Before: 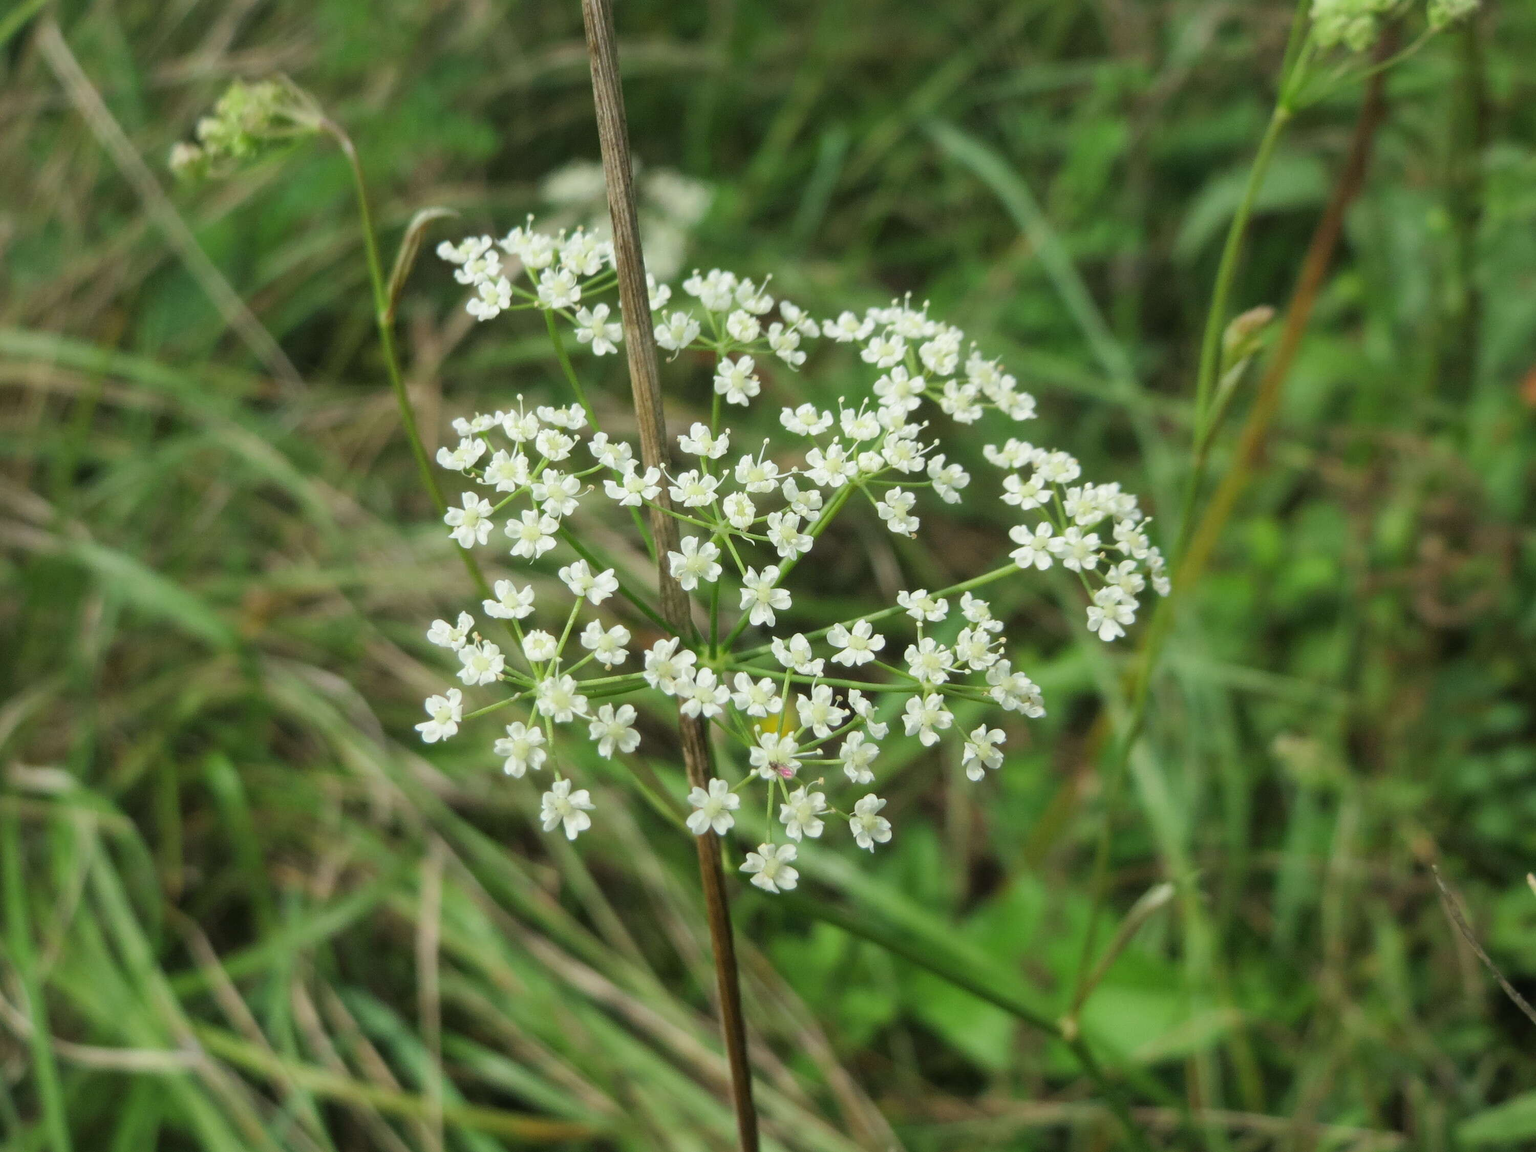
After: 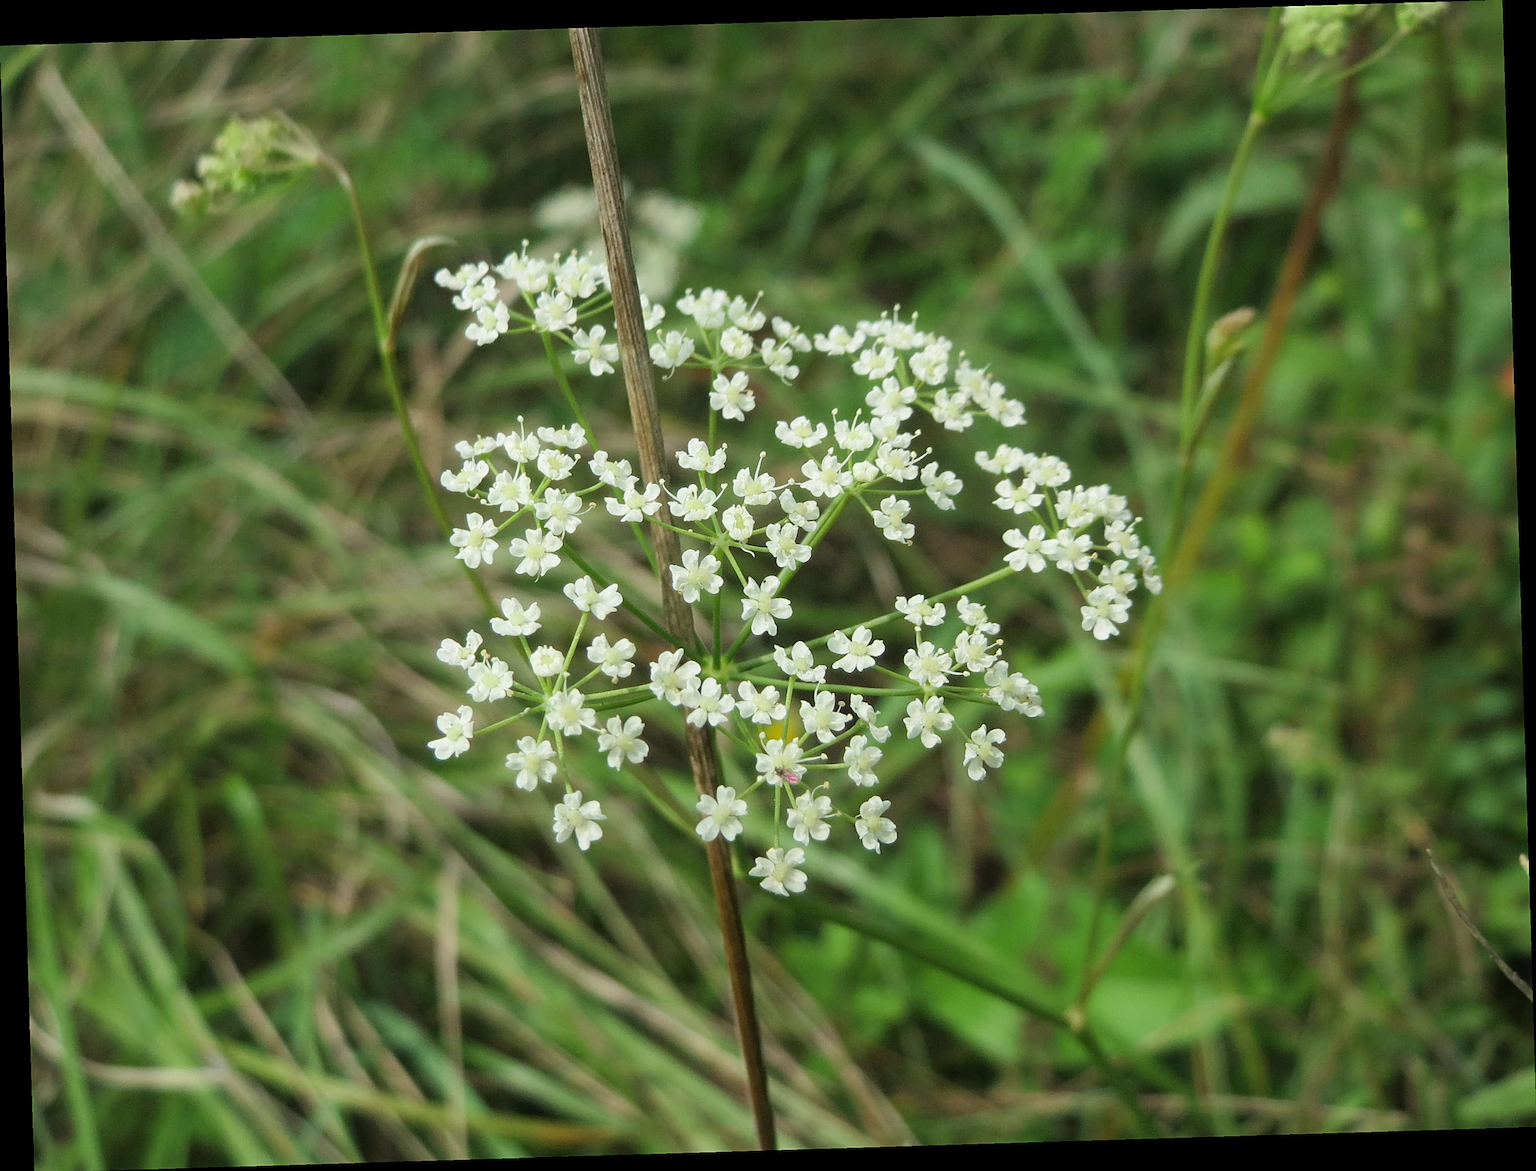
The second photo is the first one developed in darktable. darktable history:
rotate and perspective: rotation -1.75°, automatic cropping off
sharpen: on, module defaults
